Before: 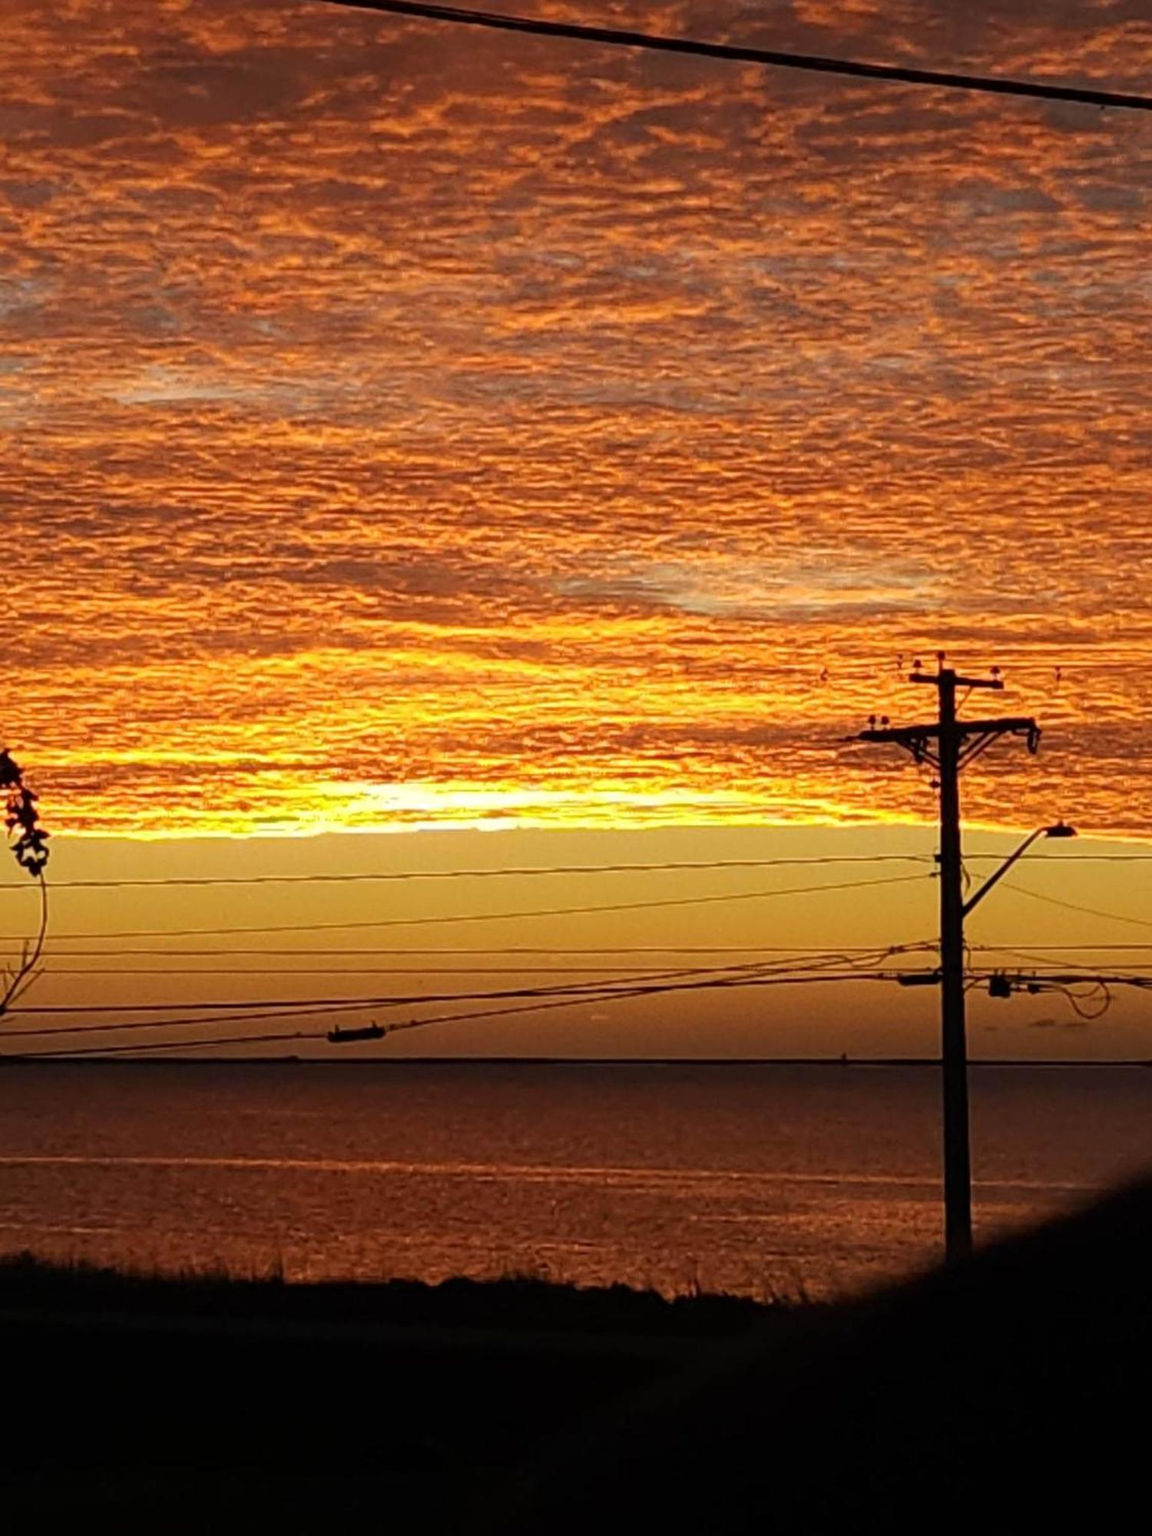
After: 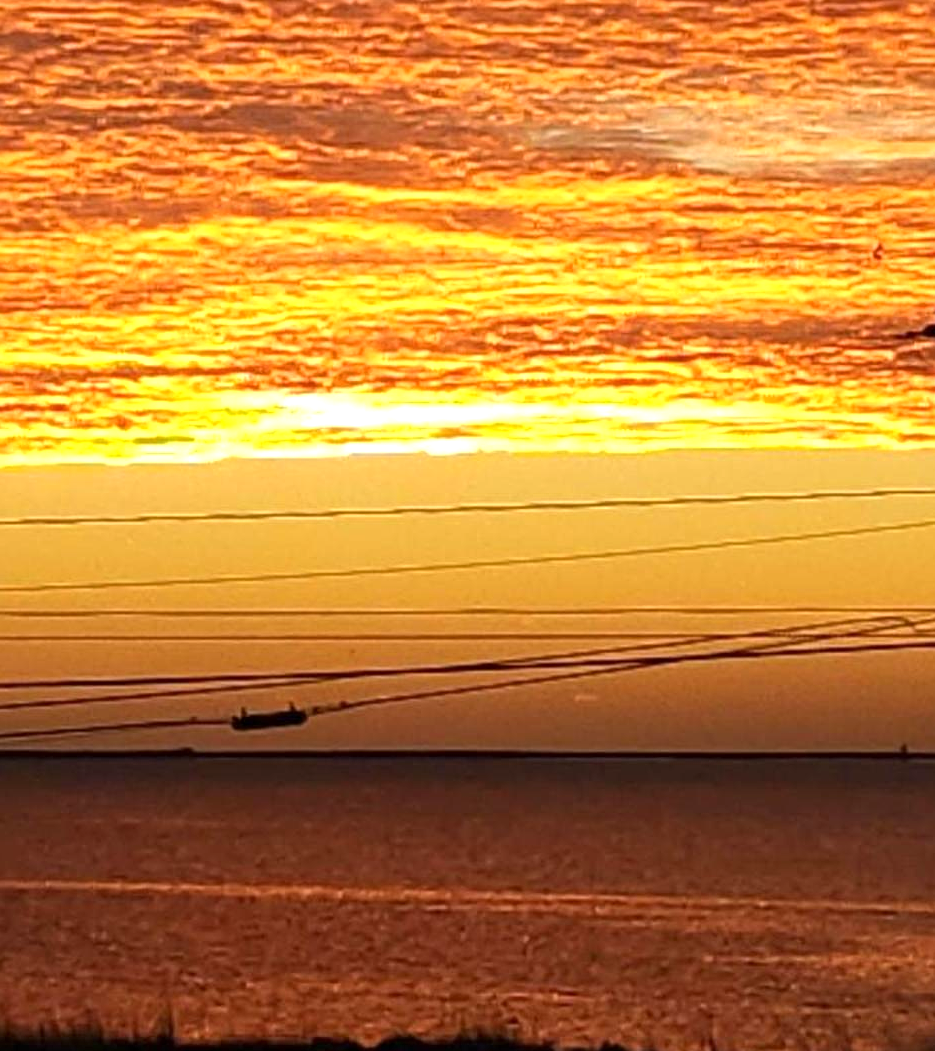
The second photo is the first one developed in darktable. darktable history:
exposure: exposure 0.562 EV, compensate highlight preservation false
crop: left 13.053%, top 31.389%, right 24.596%, bottom 16.022%
sharpen: amount 0.209
